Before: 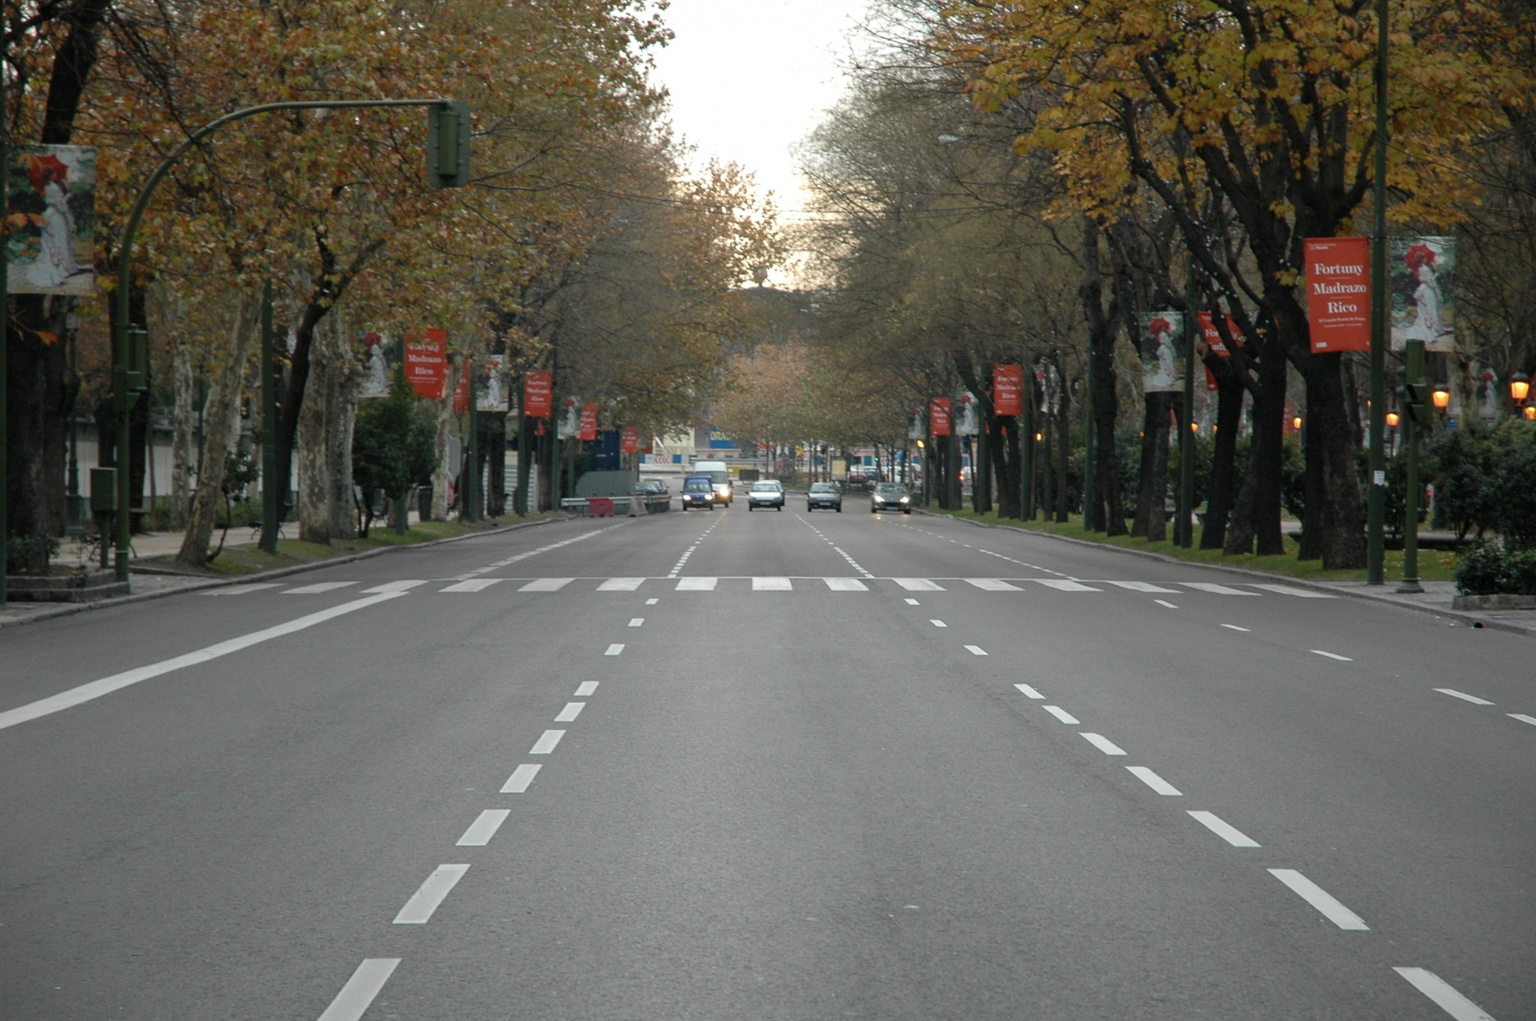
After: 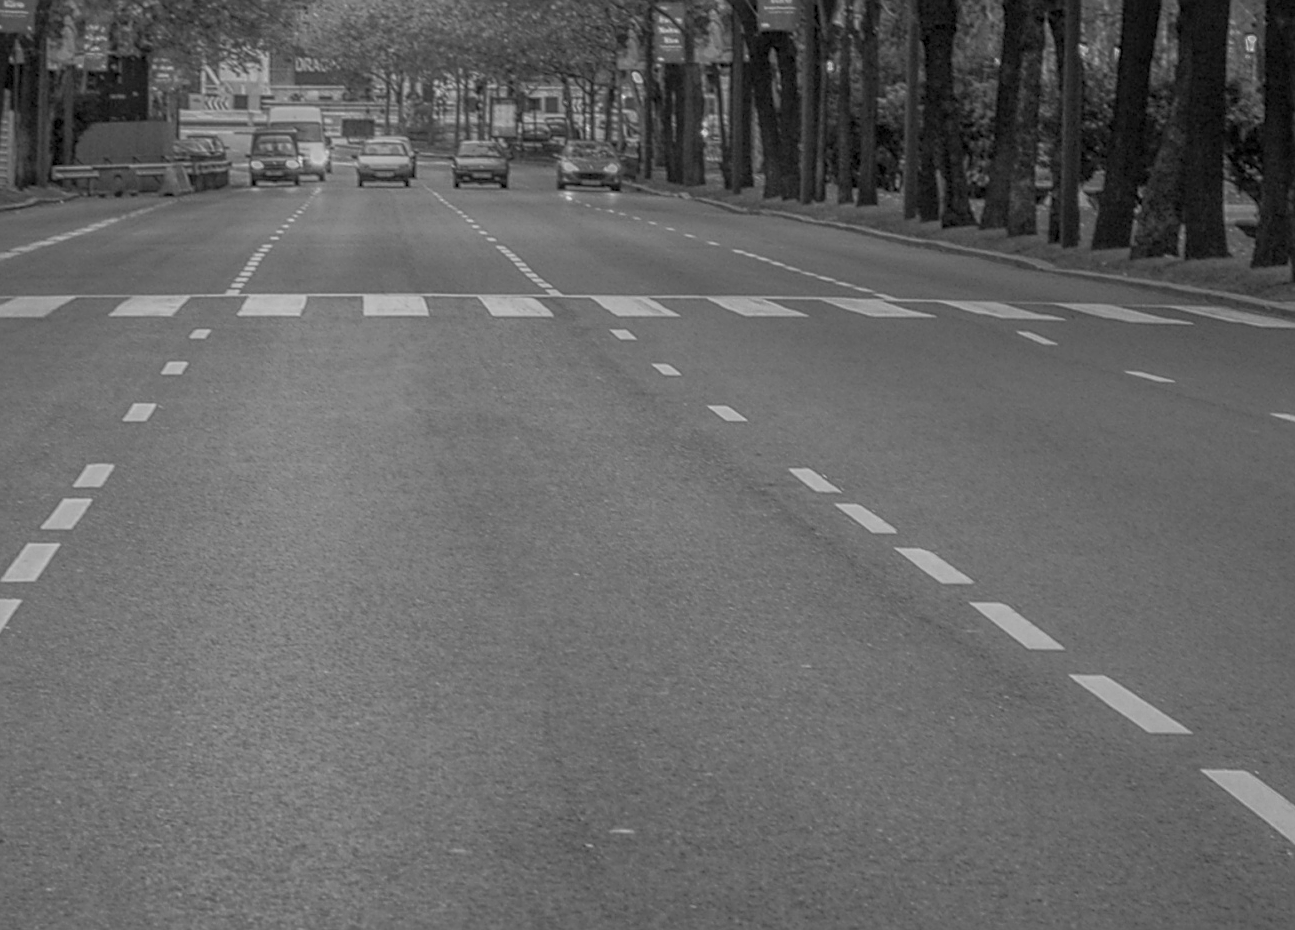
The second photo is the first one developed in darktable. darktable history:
local contrast: highlights 0%, shadows 0%, detail 200%, midtone range 0.25
color zones: curves: ch0 [(0.002, 0.593) (0.143, 0.417) (0.285, 0.541) (0.455, 0.289) (0.608, 0.327) (0.727, 0.283) (0.869, 0.571) (1, 0.603)]; ch1 [(0, 0) (0.143, 0) (0.286, 0) (0.429, 0) (0.571, 0) (0.714, 0) (0.857, 0)]
sharpen: on, module defaults
exposure: exposure -0.21 EV, compensate highlight preservation false
white balance: red 0.98, blue 1.61
global tonemap: drago (0.7, 100)
tone curve: curves: ch0 [(0, 0) (0.536, 0.402) (1, 1)], preserve colors none
crop: left 34.479%, top 38.822%, right 13.718%, bottom 5.172%
